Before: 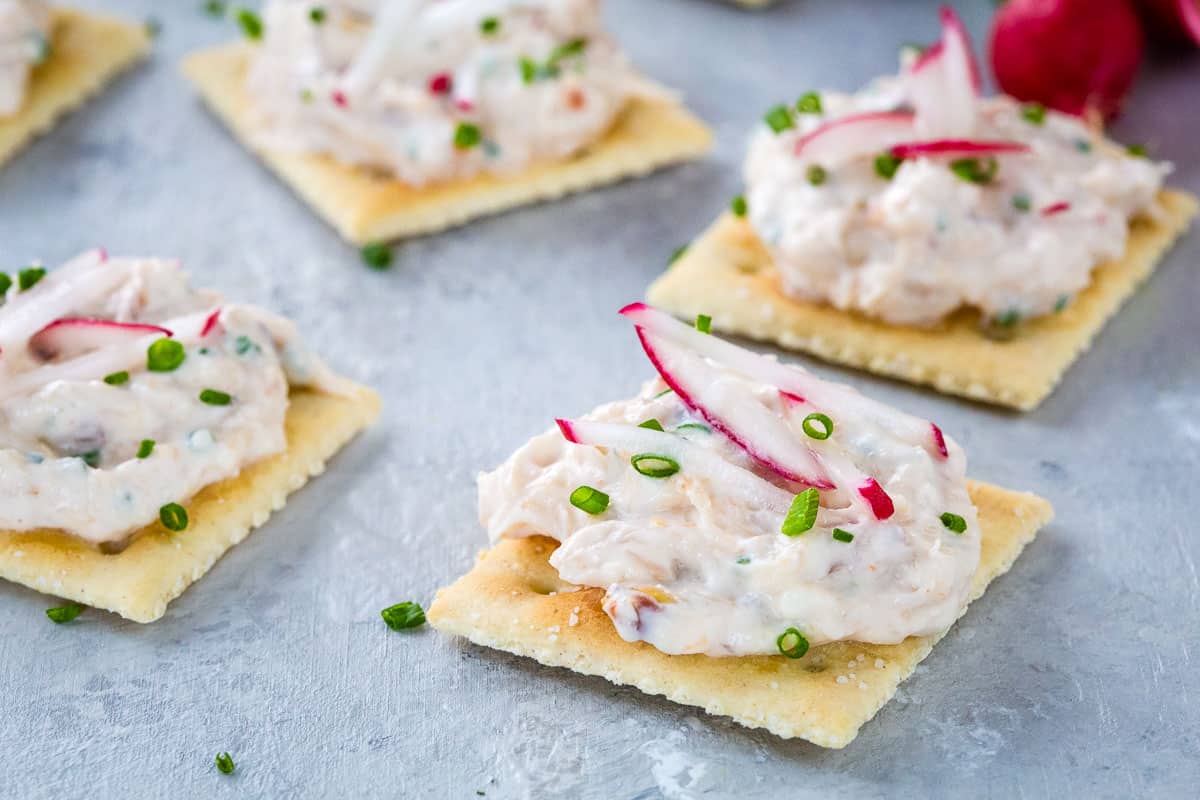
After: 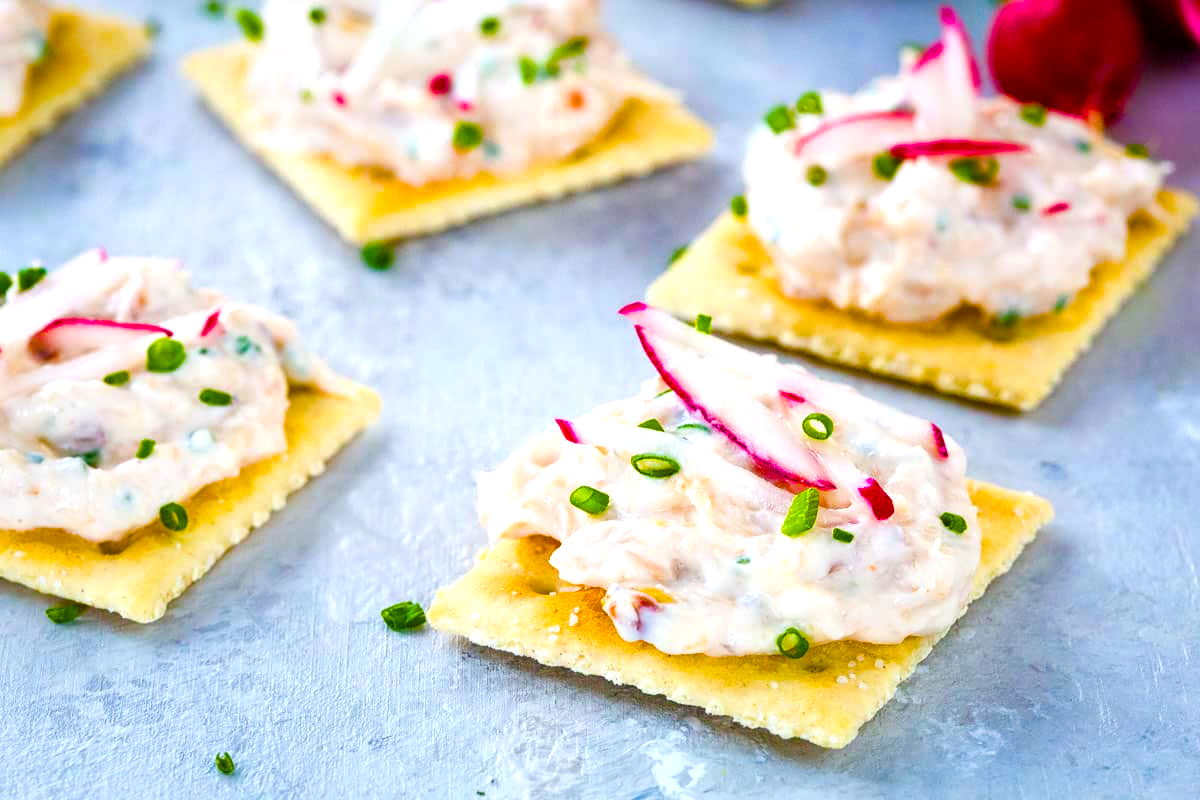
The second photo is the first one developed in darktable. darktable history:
color balance rgb: linear chroma grading › shadows 10%, linear chroma grading › highlights 10%, linear chroma grading › global chroma 15%, linear chroma grading › mid-tones 15%, perceptual saturation grading › global saturation 40%, perceptual saturation grading › highlights -25%, perceptual saturation grading › mid-tones 35%, perceptual saturation grading › shadows 35%, perceptual brilliance grading › global brilliance 11.29%, global vibrance 11.29%
